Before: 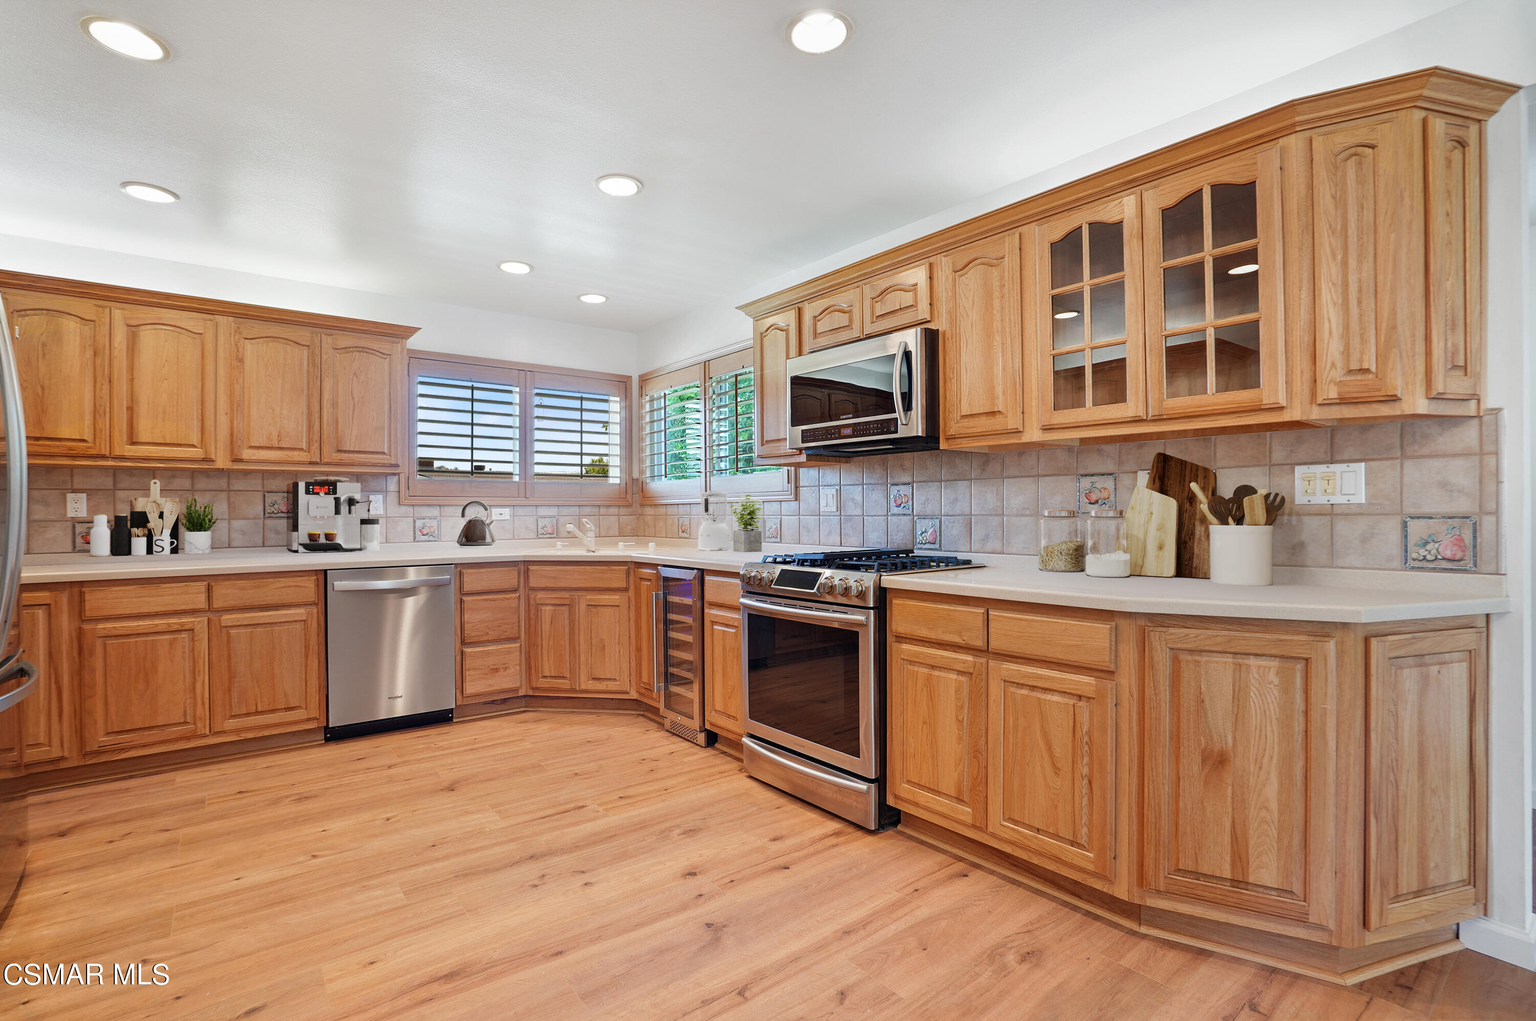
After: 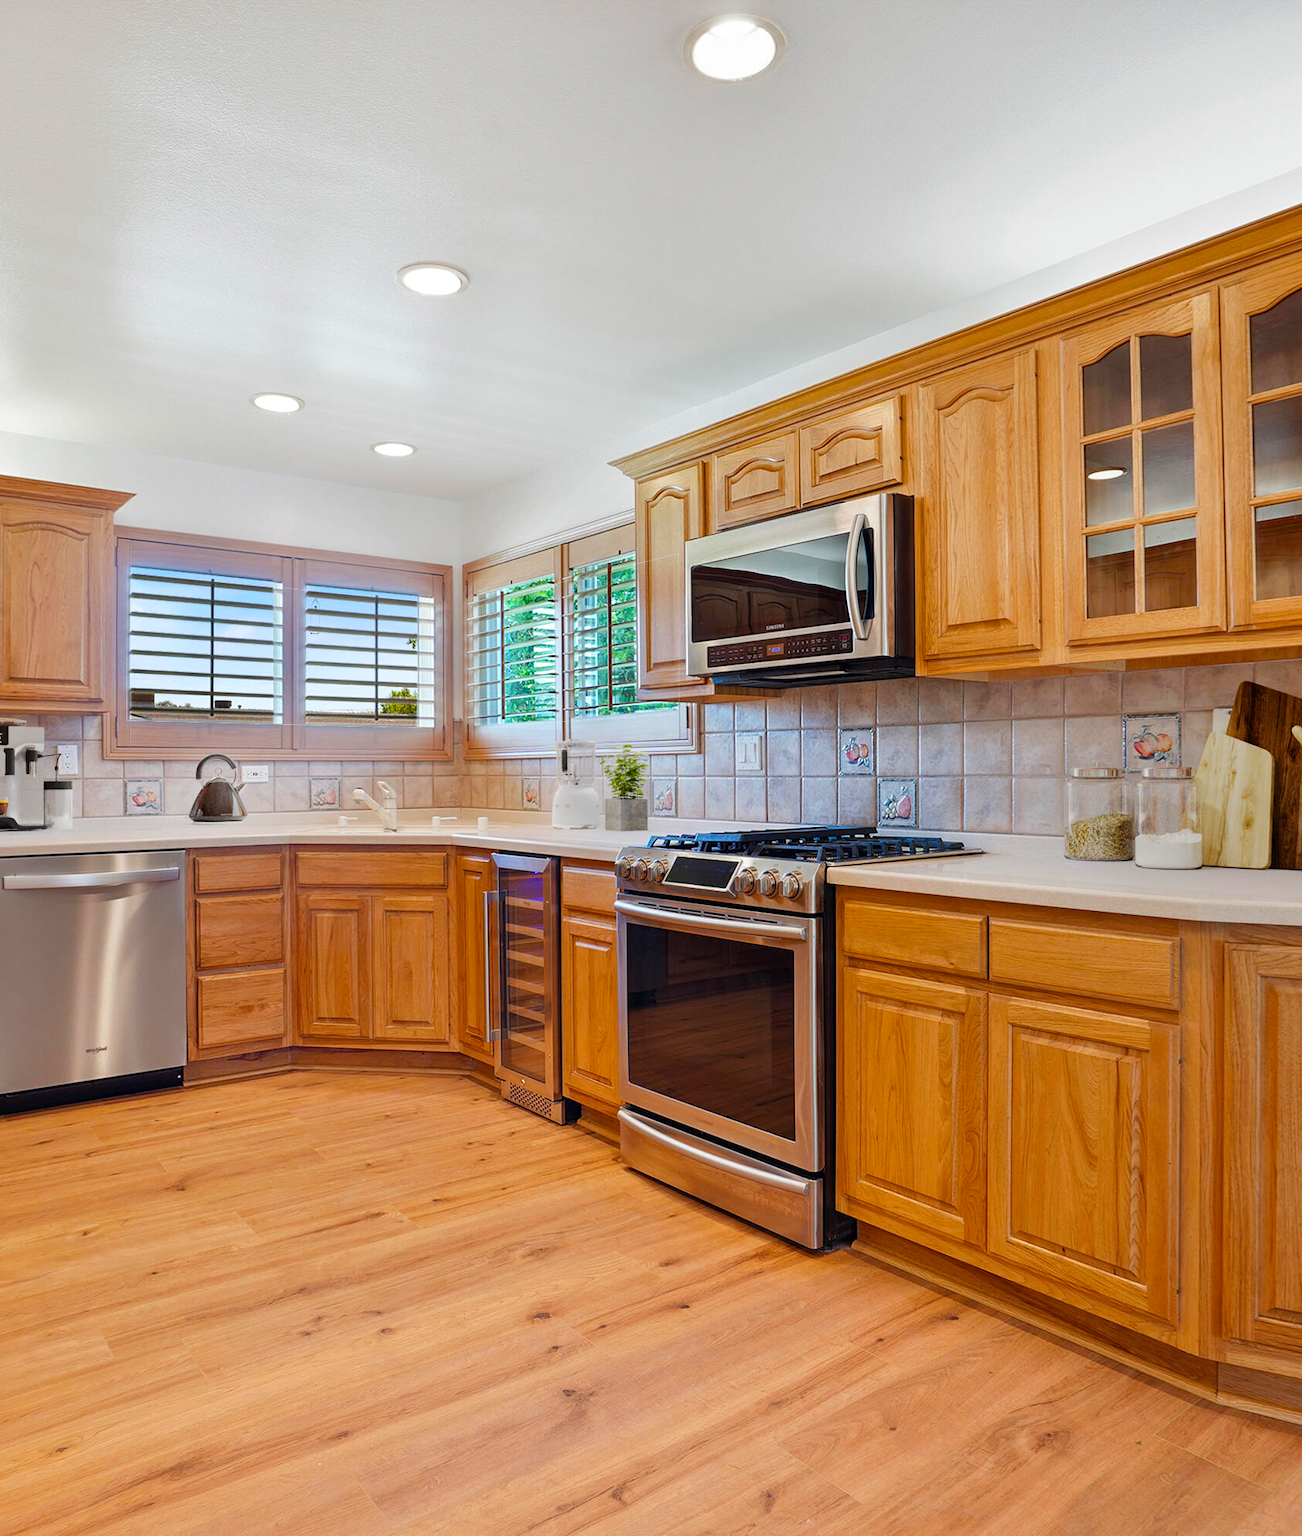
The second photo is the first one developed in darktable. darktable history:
crop: left 21.597%, right 22.006%, bottom 0.004%
tone equalizer: mask exposure compensation -0.502 EV
color balance rgb: perceptual saturation grading › global saturation 30.42%, global vibrance 14.316%
